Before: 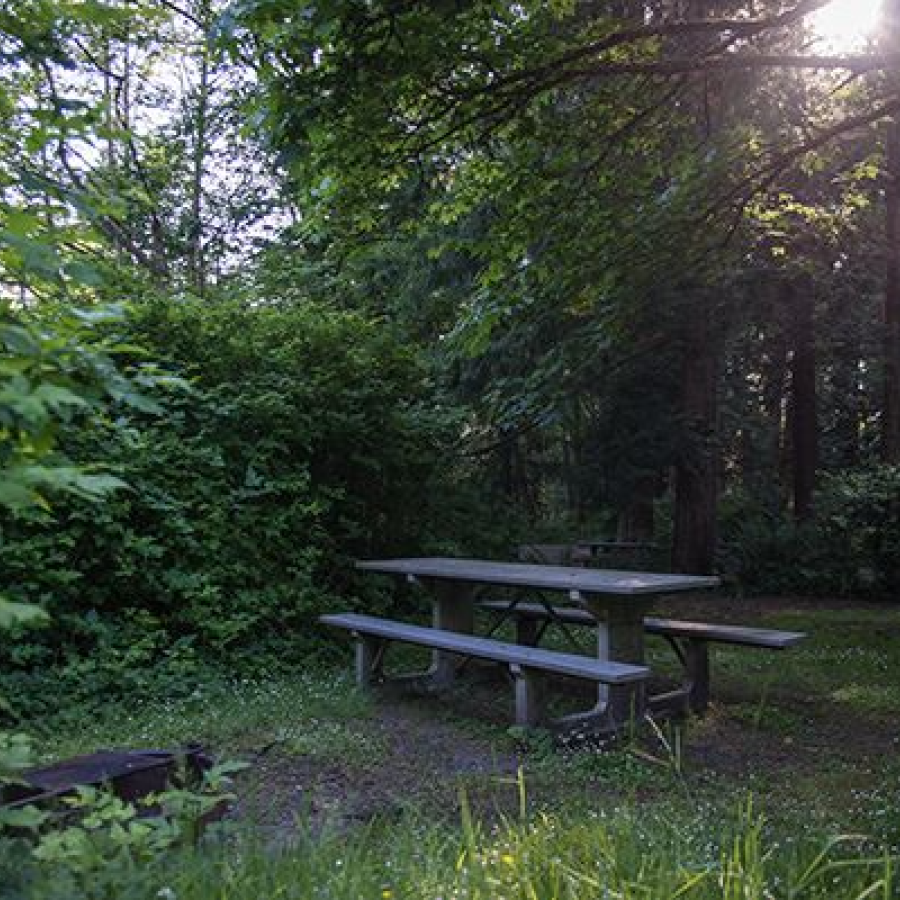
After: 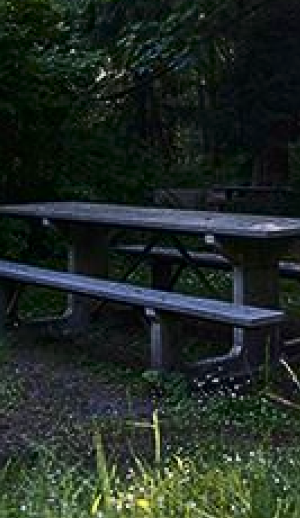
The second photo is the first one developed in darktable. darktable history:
contrast brightness saturation: contrast 0.289
sharpen: radius 2.191, amount 0.389, threshold 0.198
crop: left 40.577%, top 39.594%, right 25.984%, bottom 2.766%
